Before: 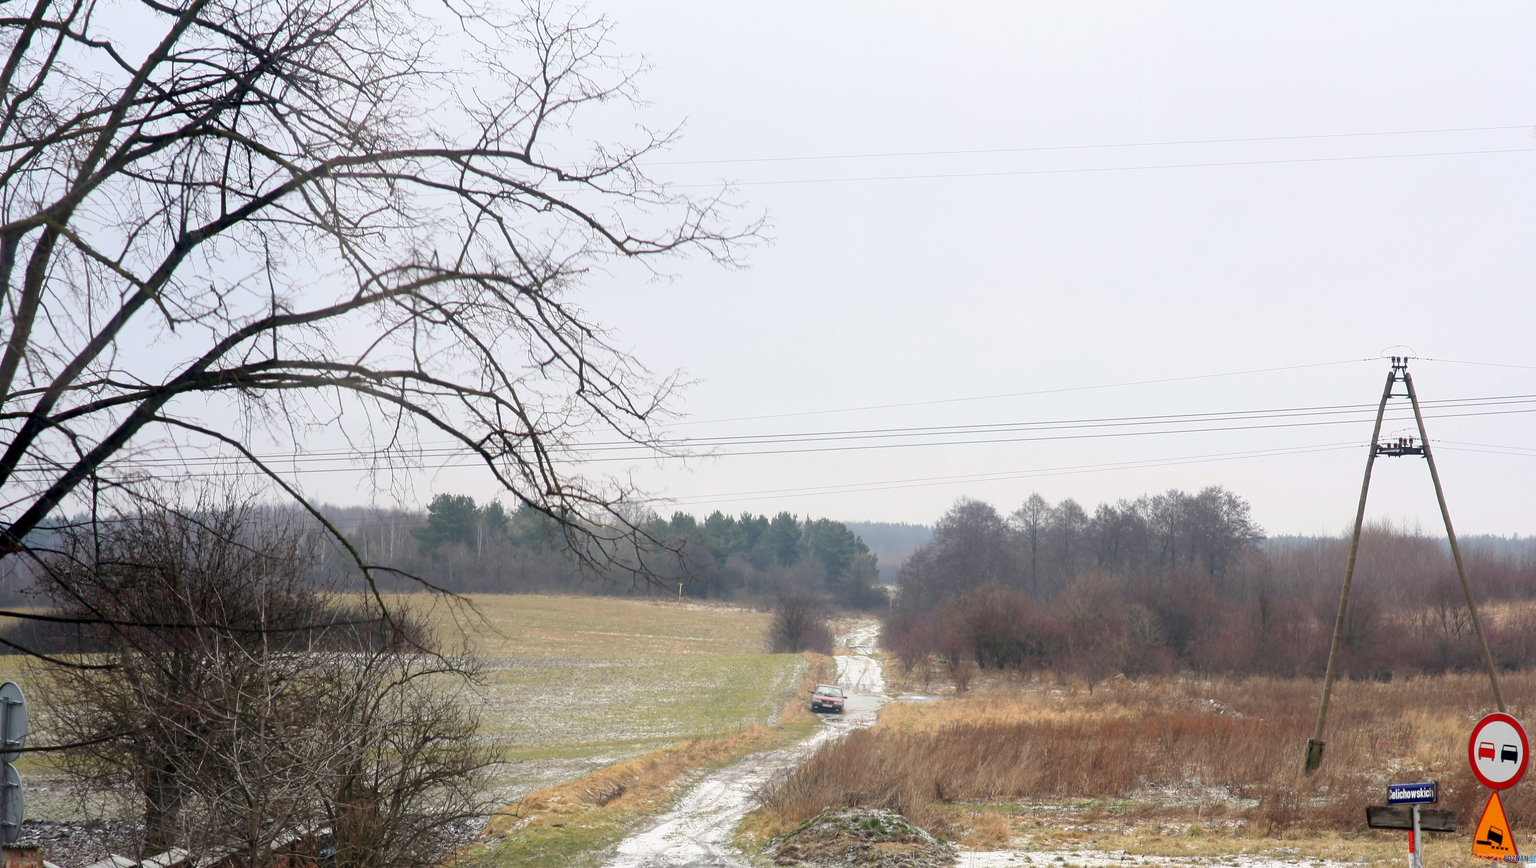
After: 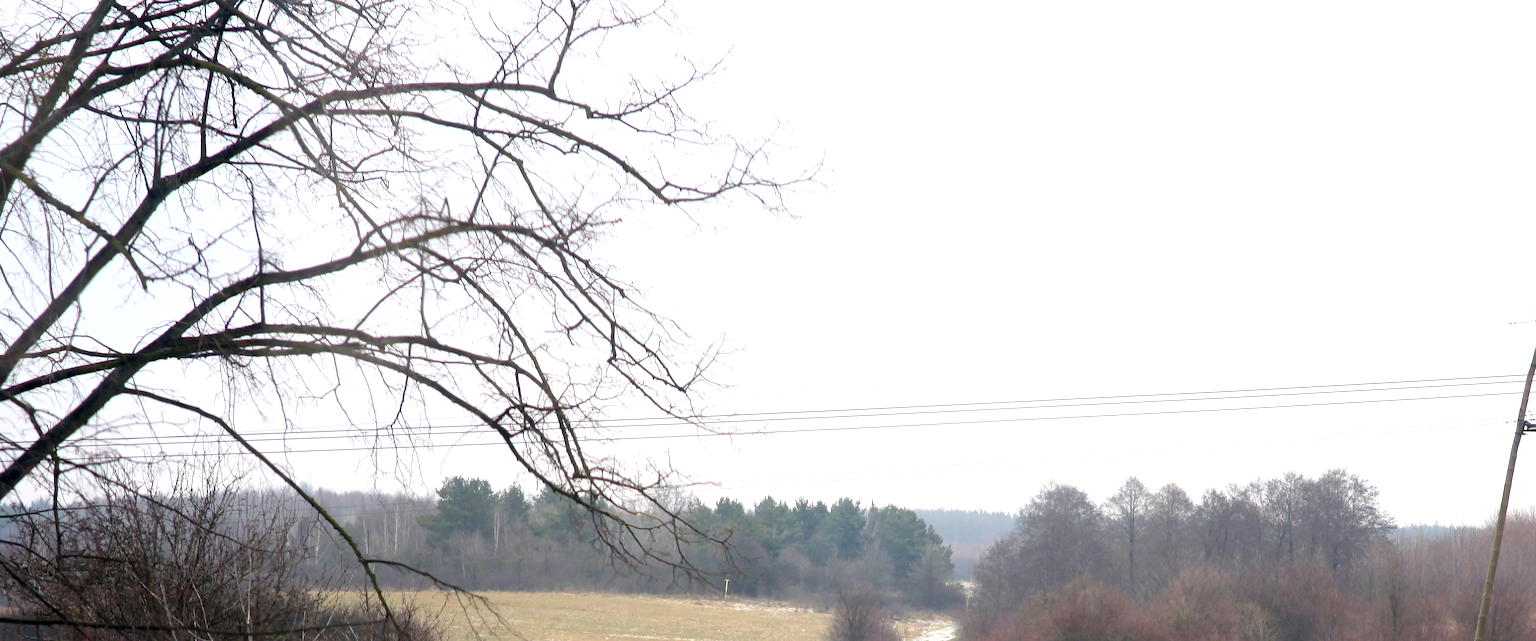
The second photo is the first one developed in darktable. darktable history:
crop: left 3.015%, top 8.969%, right 9.647%, bottom 26.457%
exposure: black level correction 0, exposure 0.5 EV, compensate highlight preservation false
